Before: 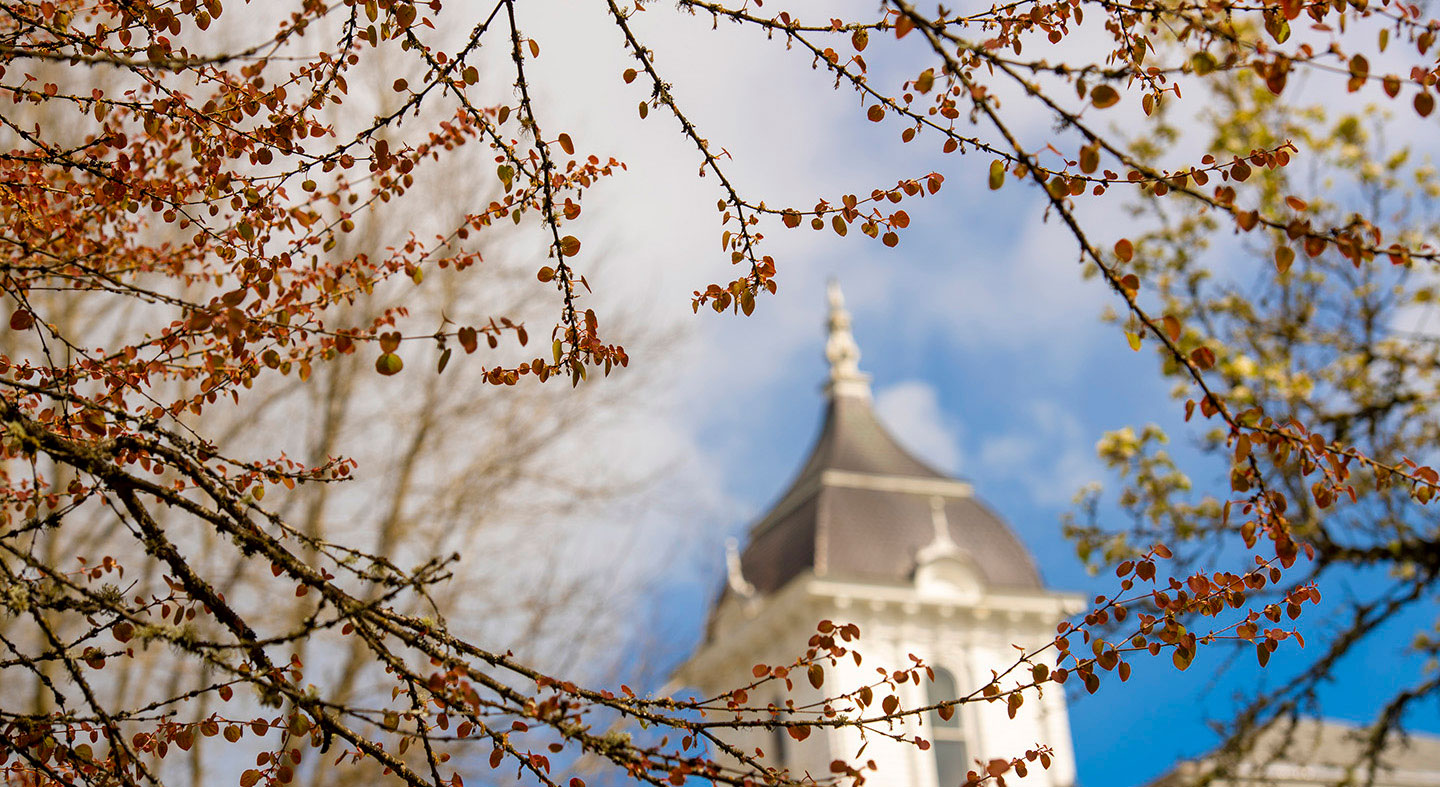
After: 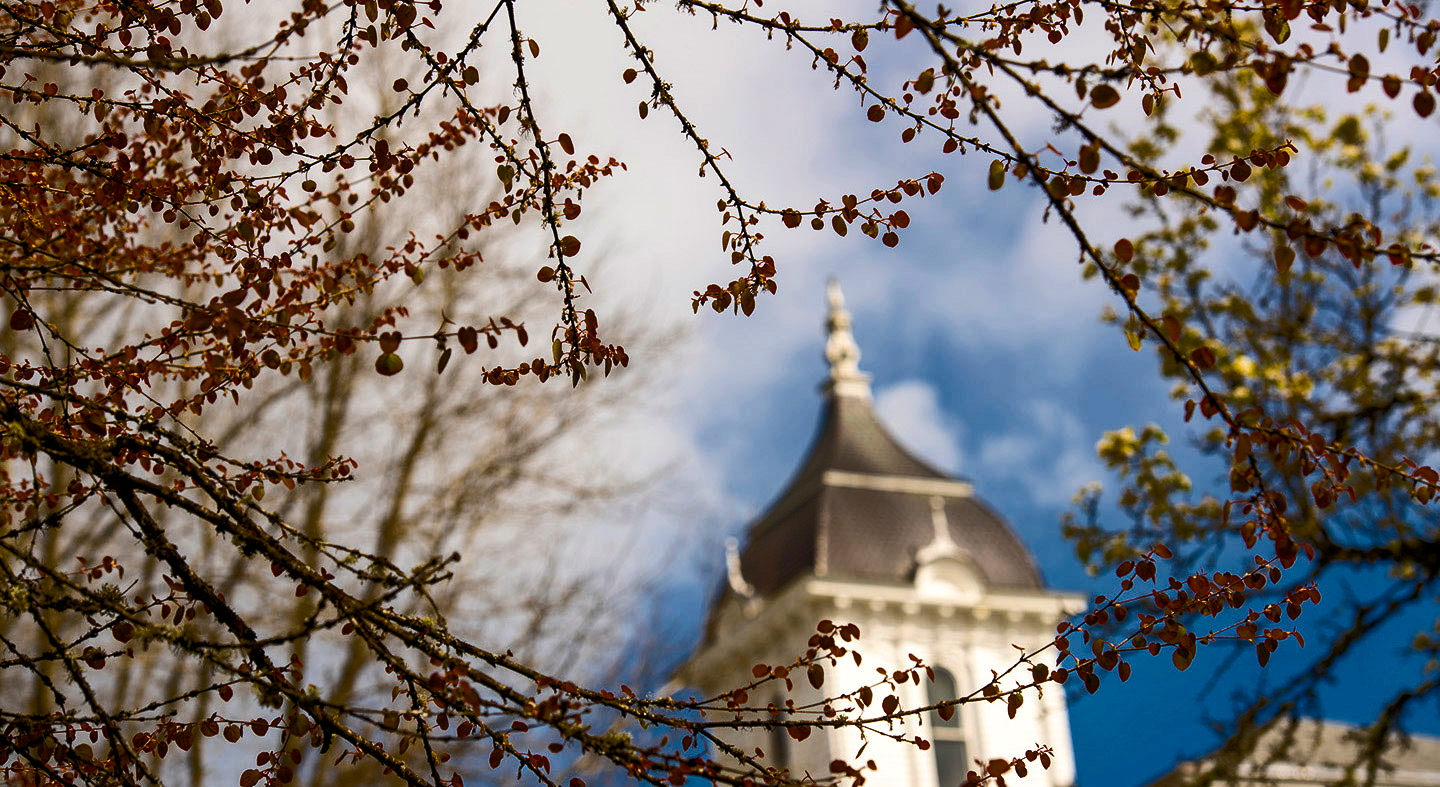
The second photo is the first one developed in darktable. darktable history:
color balance rgb: linear chroma grading › global chroma 9.866%, perceptual saturation grading › global saturation 20.378%, perceptual saturation grading › highlights -19.963%, perceptual saturation grading › shadows 29.444%, perceptual brilliance grading › highlights 2.327%, perceptual brilliance grading › mid-tones -50.048%, perceptual brilliance grading › shadows -49.845%, global vibrance 20%
